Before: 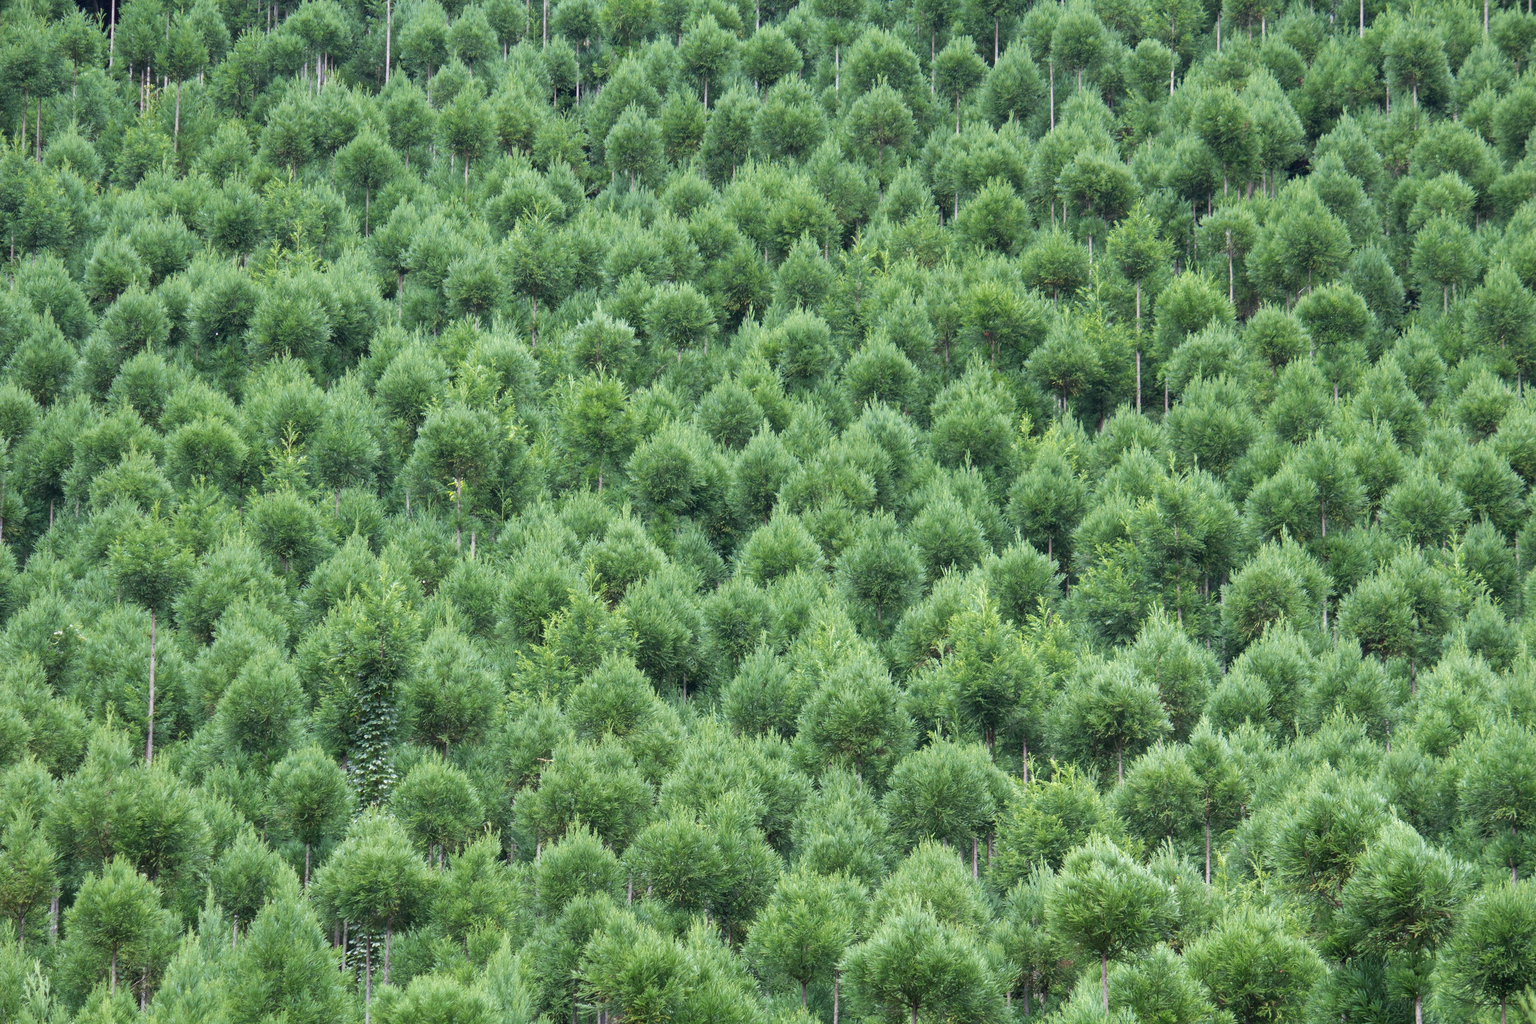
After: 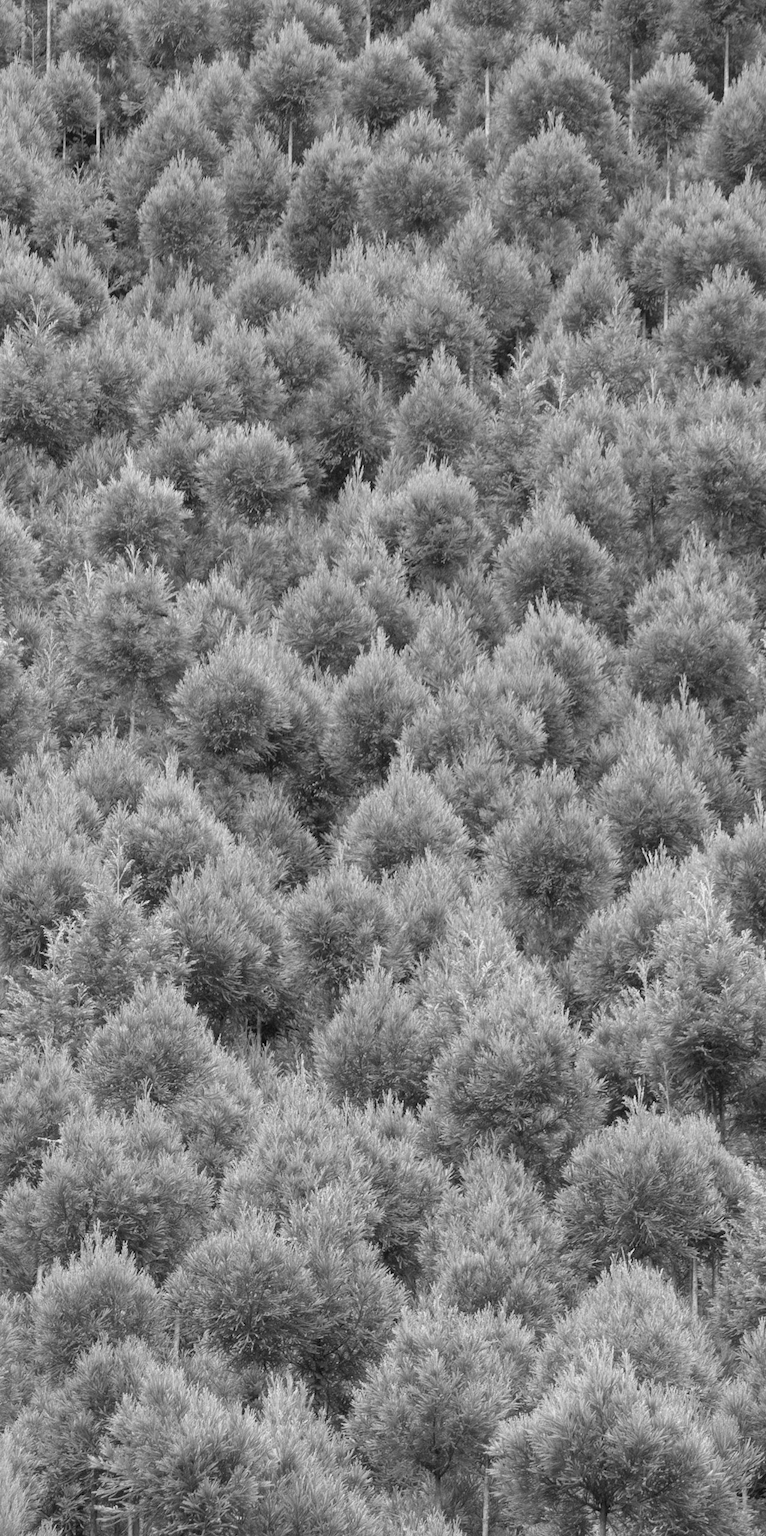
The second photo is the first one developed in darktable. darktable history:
exposure: exposure -0.064 EV, compensate highlight preservation false
crop: left 33.36%, right 33.36%
monochrome: a -35.87, b 49.73, size 1.7
